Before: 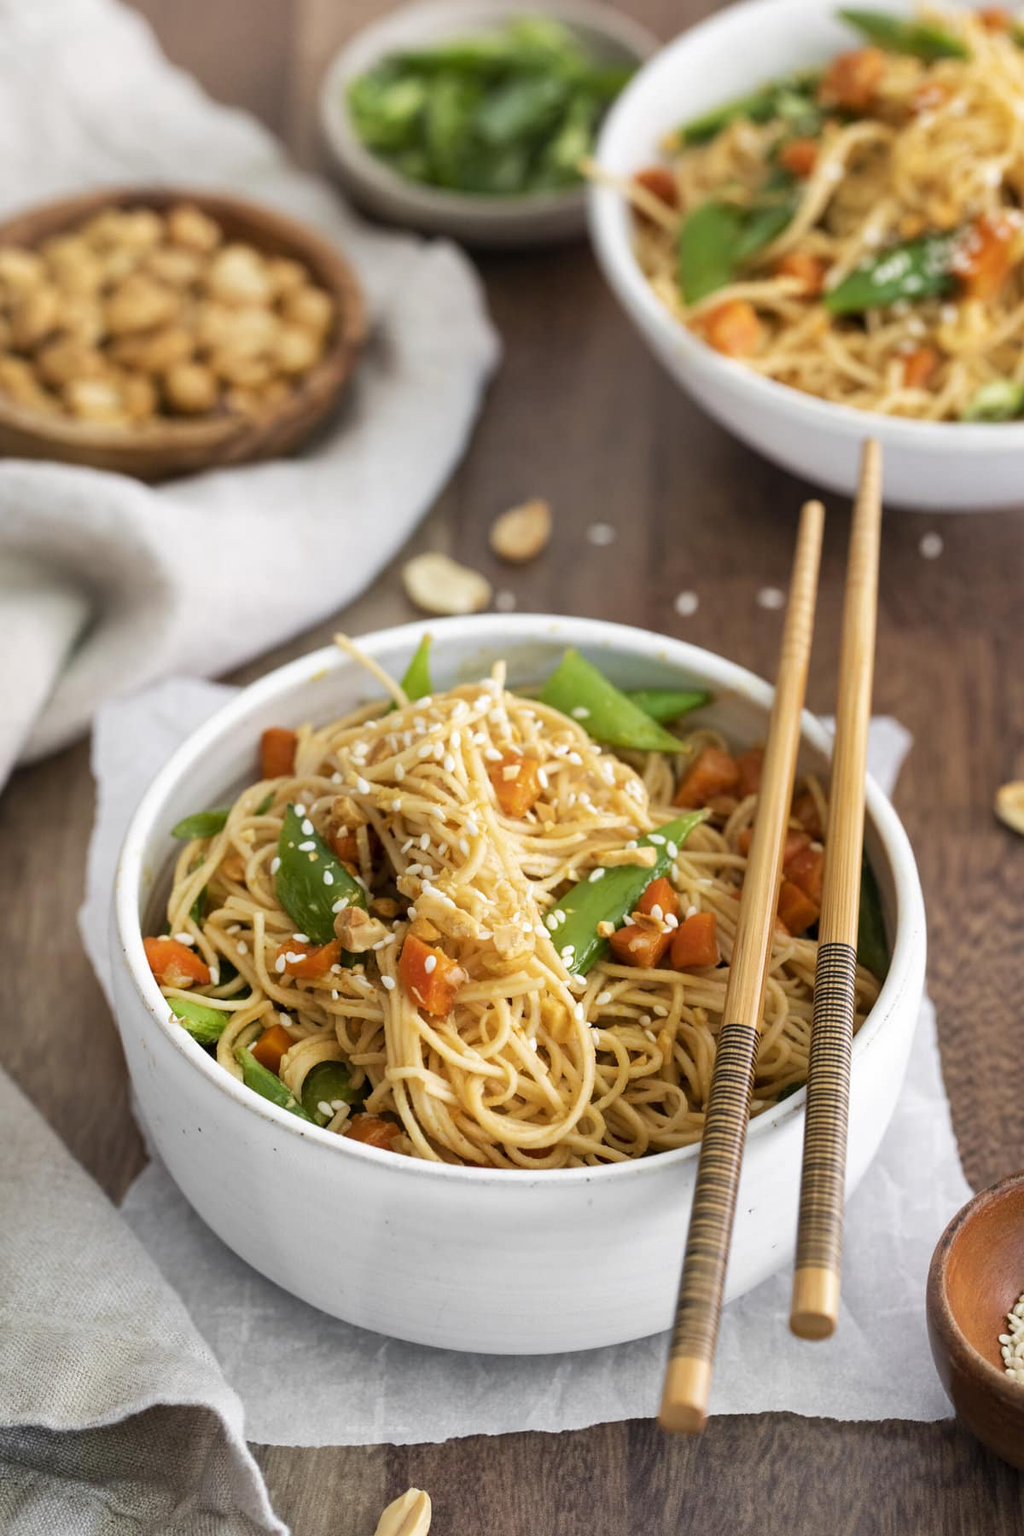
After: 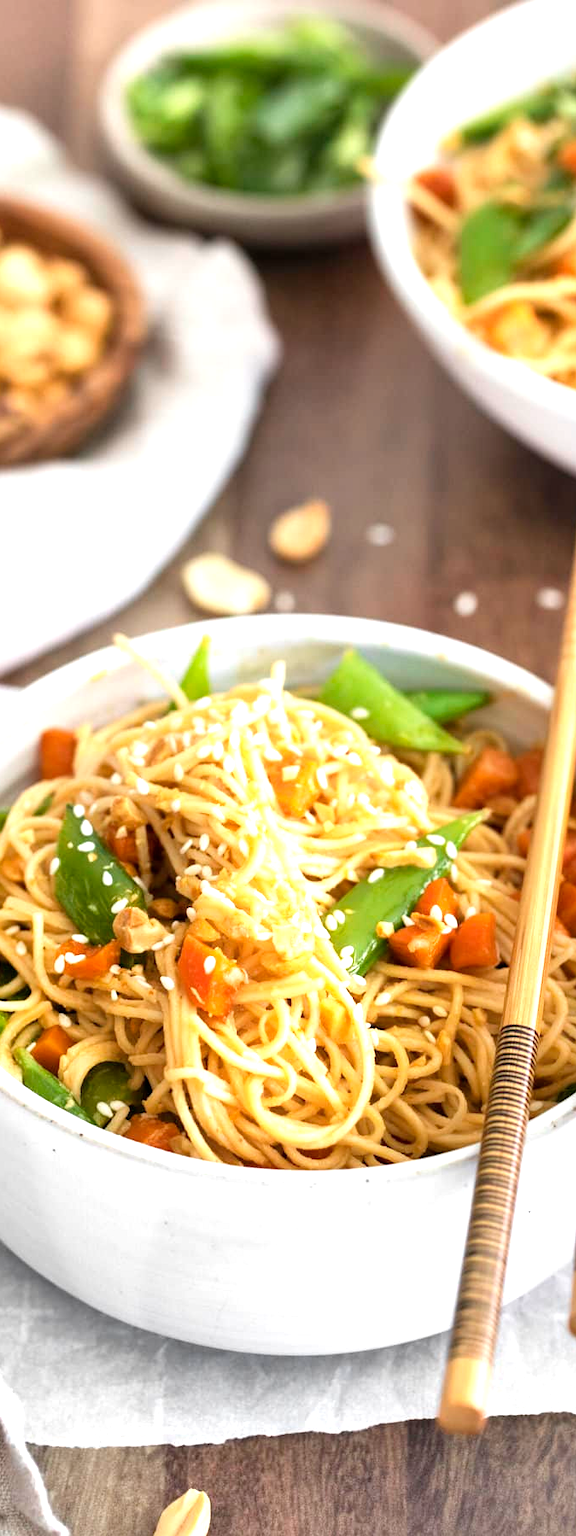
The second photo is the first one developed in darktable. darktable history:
crop: left 21.613%, right 22.083%, bottom 0.015%
exposure: black level correction 0, exposure 0.898 EV, compensate highlight preservation false
